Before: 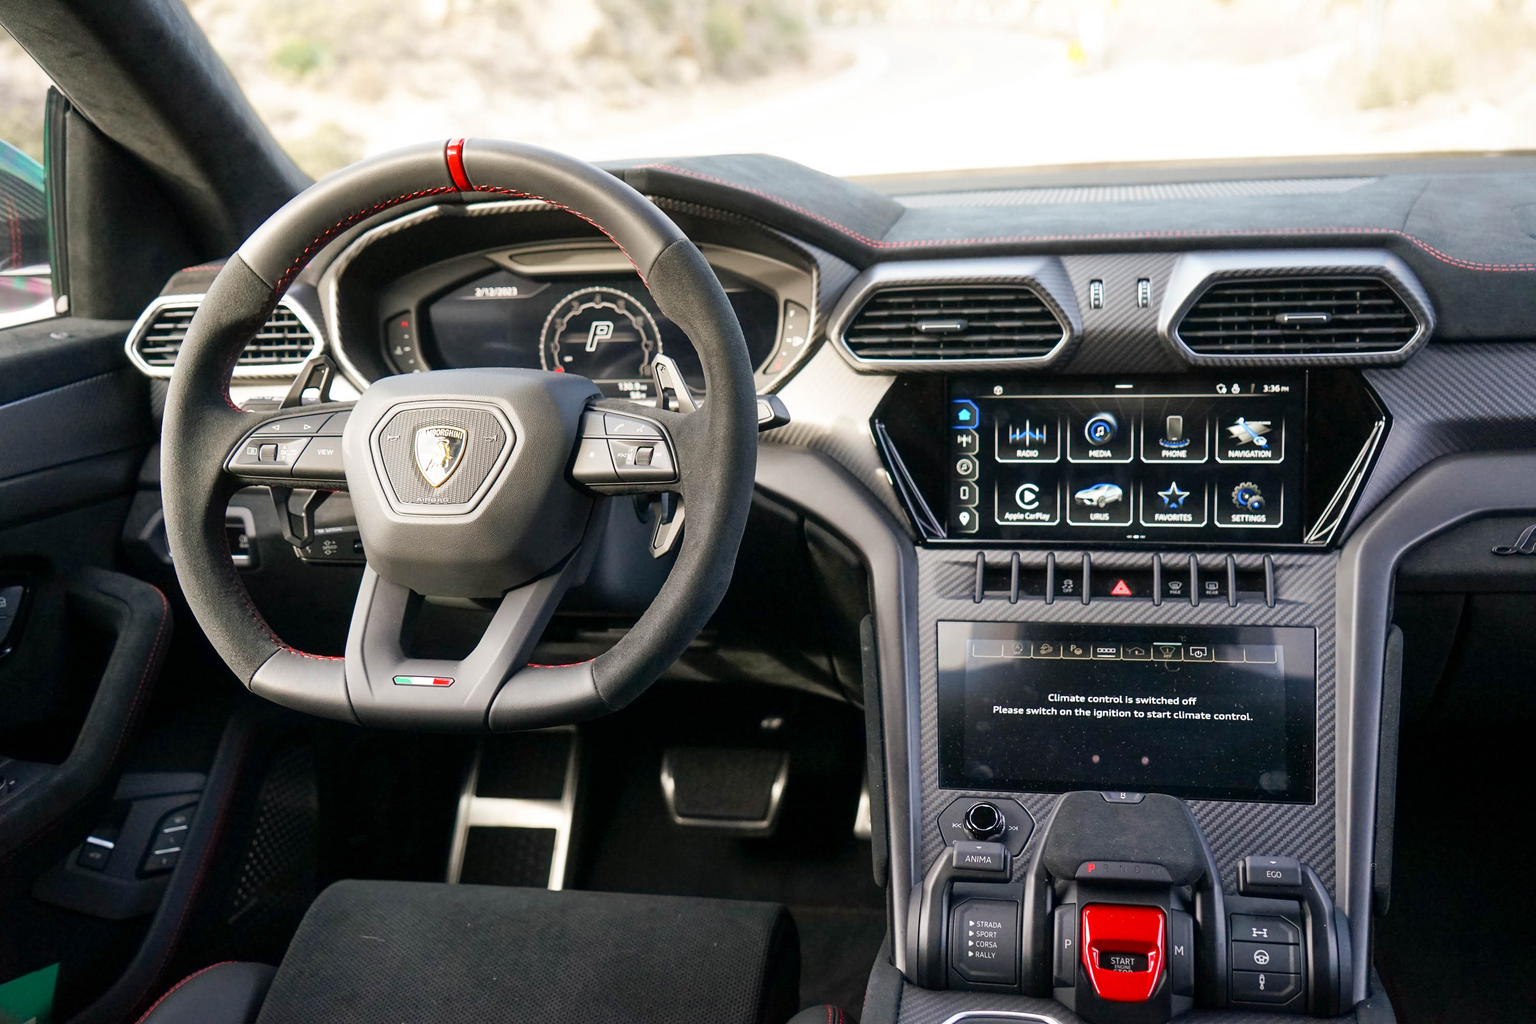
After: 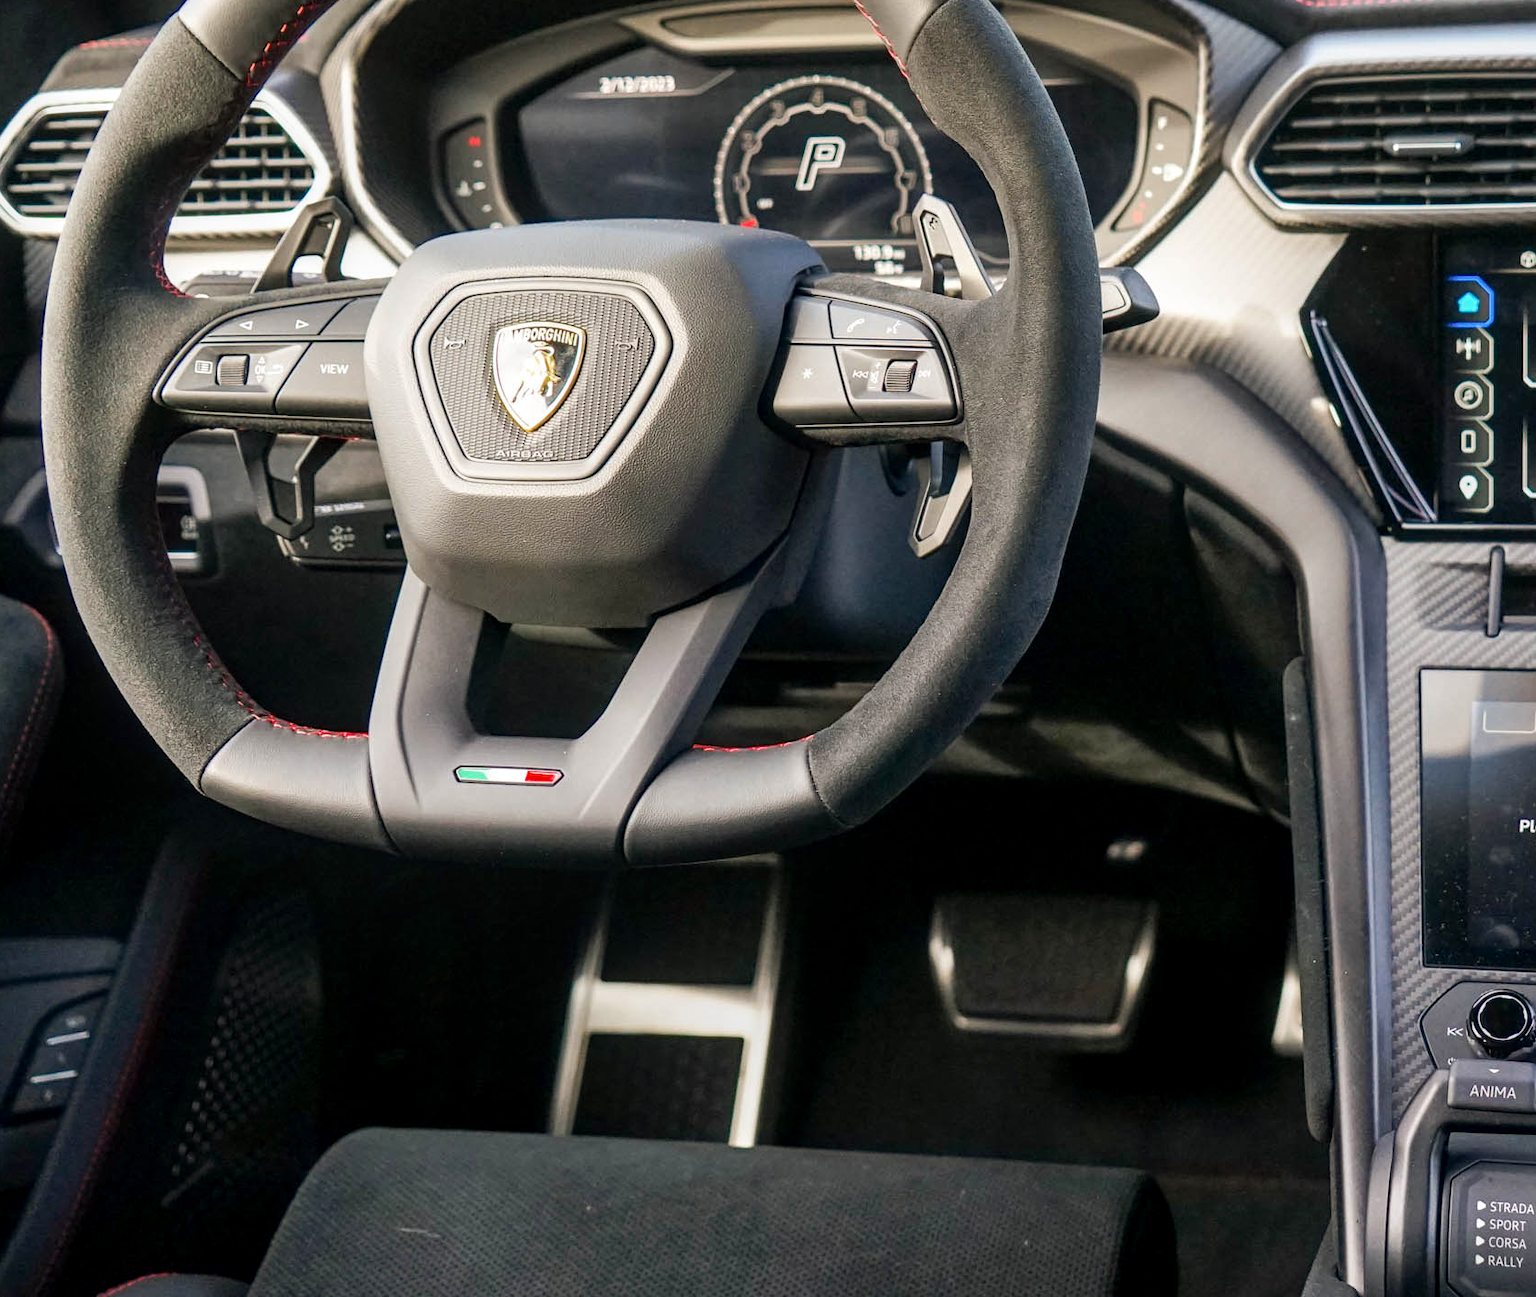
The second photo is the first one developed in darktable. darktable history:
local contrast: on, module defaults
crop: left 8.966%, top 23.852%, right 34.699%, bottom 4.703%
color balance rgb: perceptual saturation grading › global saturation 10%, global vibrance 10%
